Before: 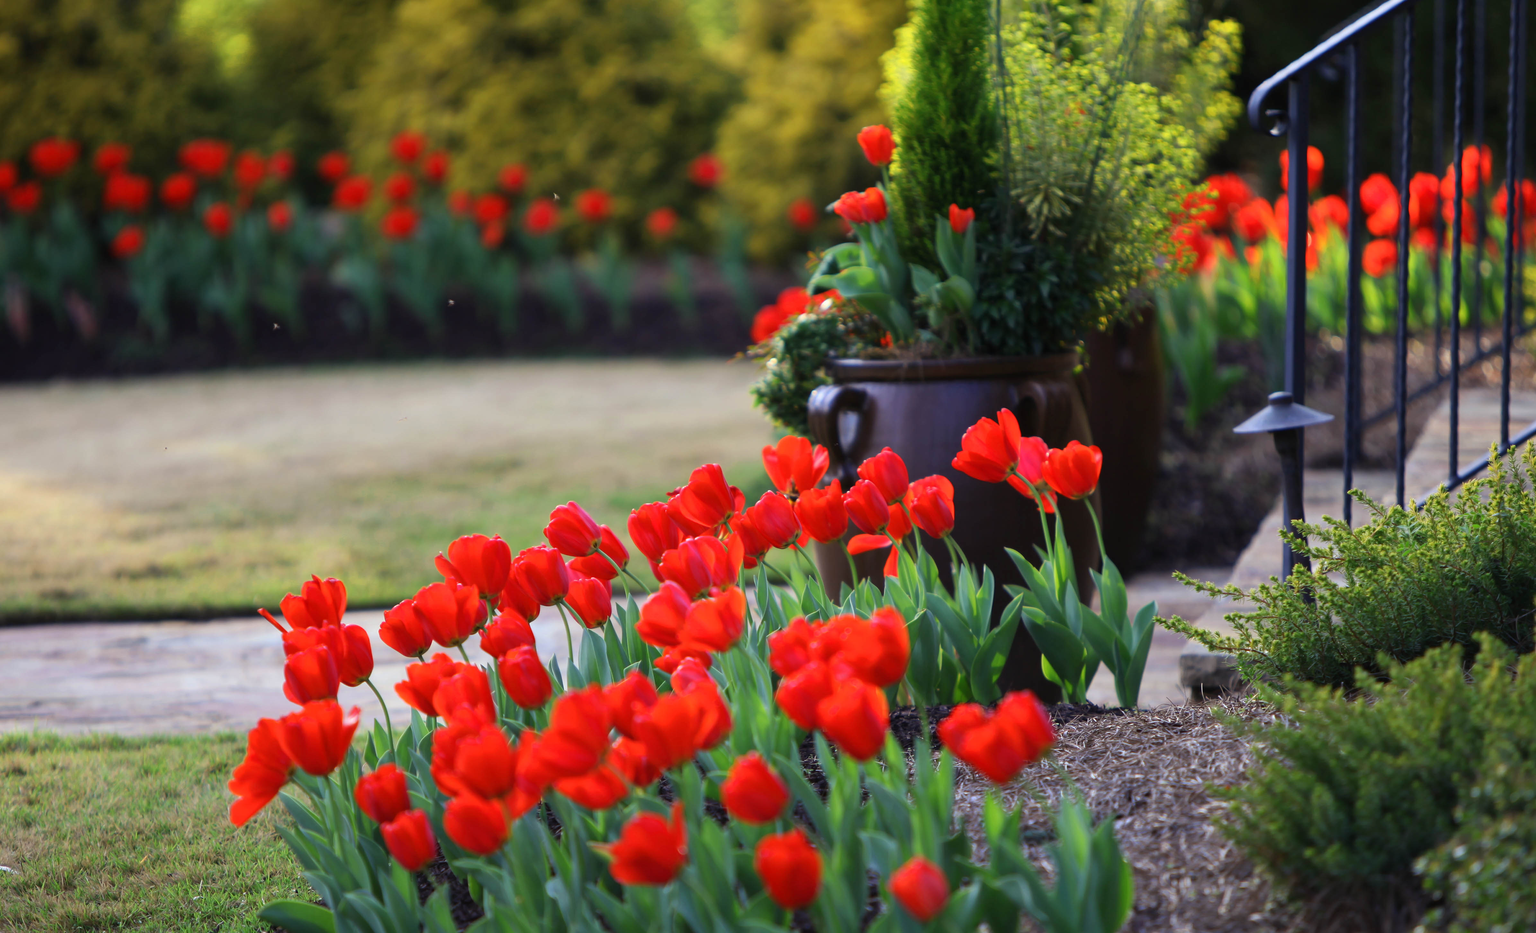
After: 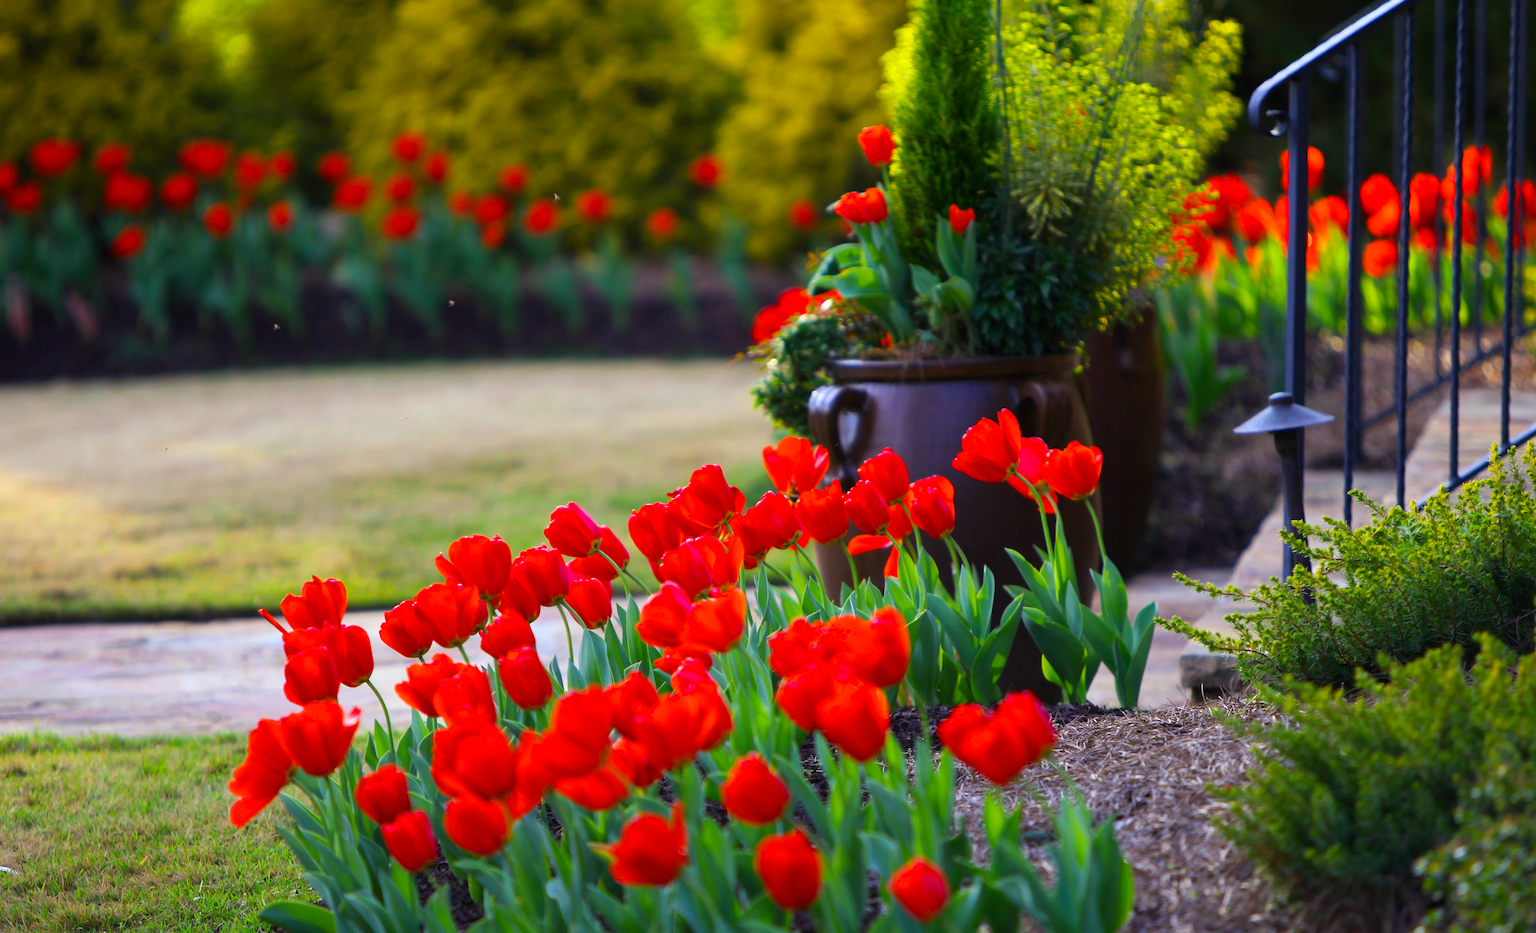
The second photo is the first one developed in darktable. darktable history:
color balance rgb: perceptual saturation grading › global saturation 30%, global vibrance 20%
exposure: black level correction 0.001, exposure 0.14 EV, compensate highlight preservation false
